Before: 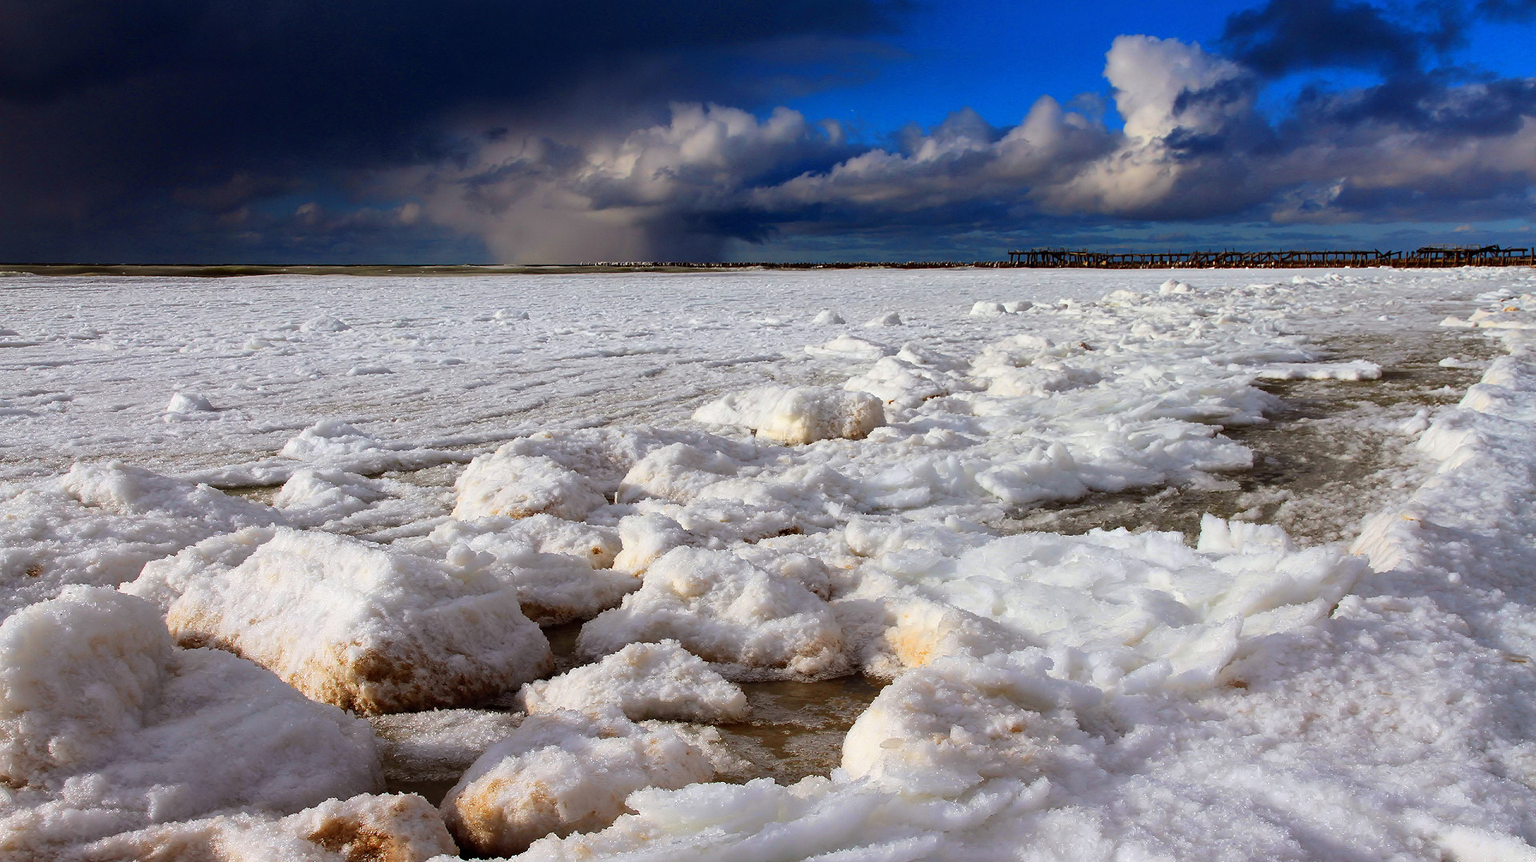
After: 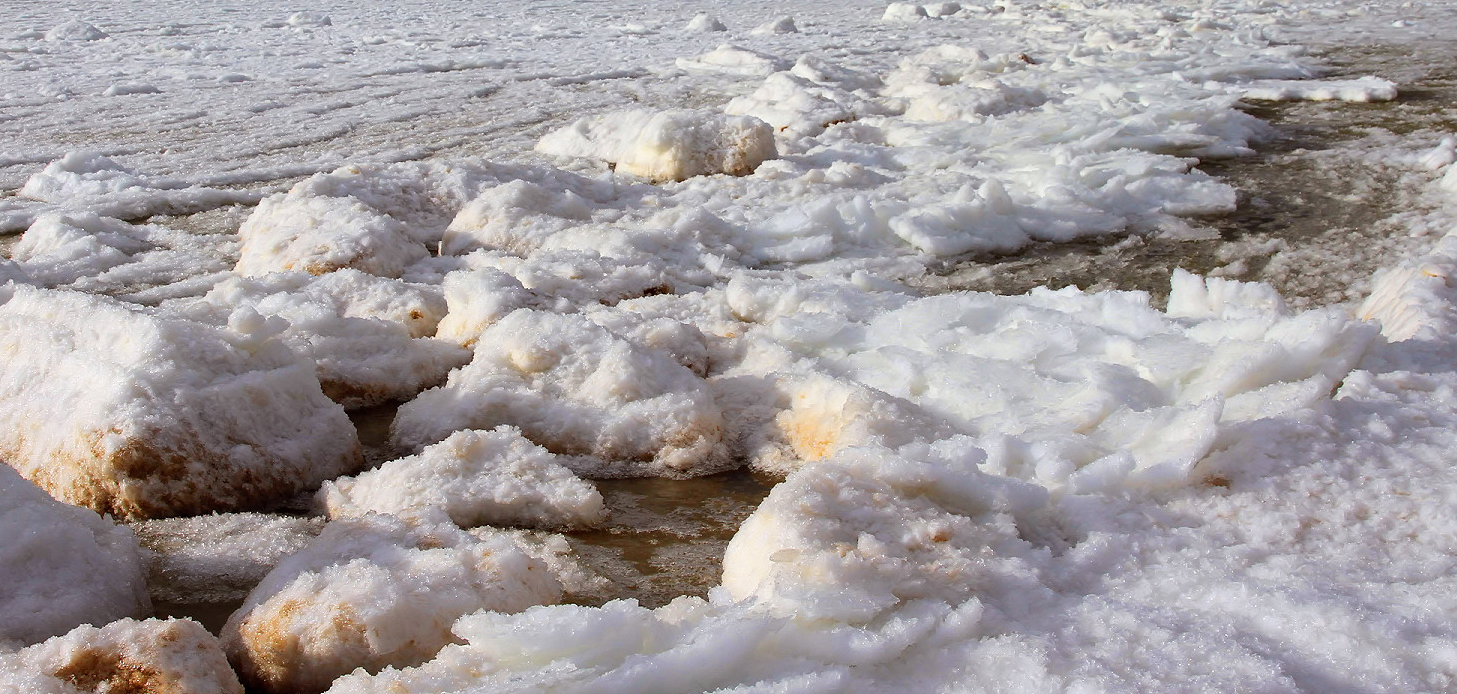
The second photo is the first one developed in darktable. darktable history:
crop and rotate: left 17.218%, top 34.723%, right 6.895%, bottom 0.844%
